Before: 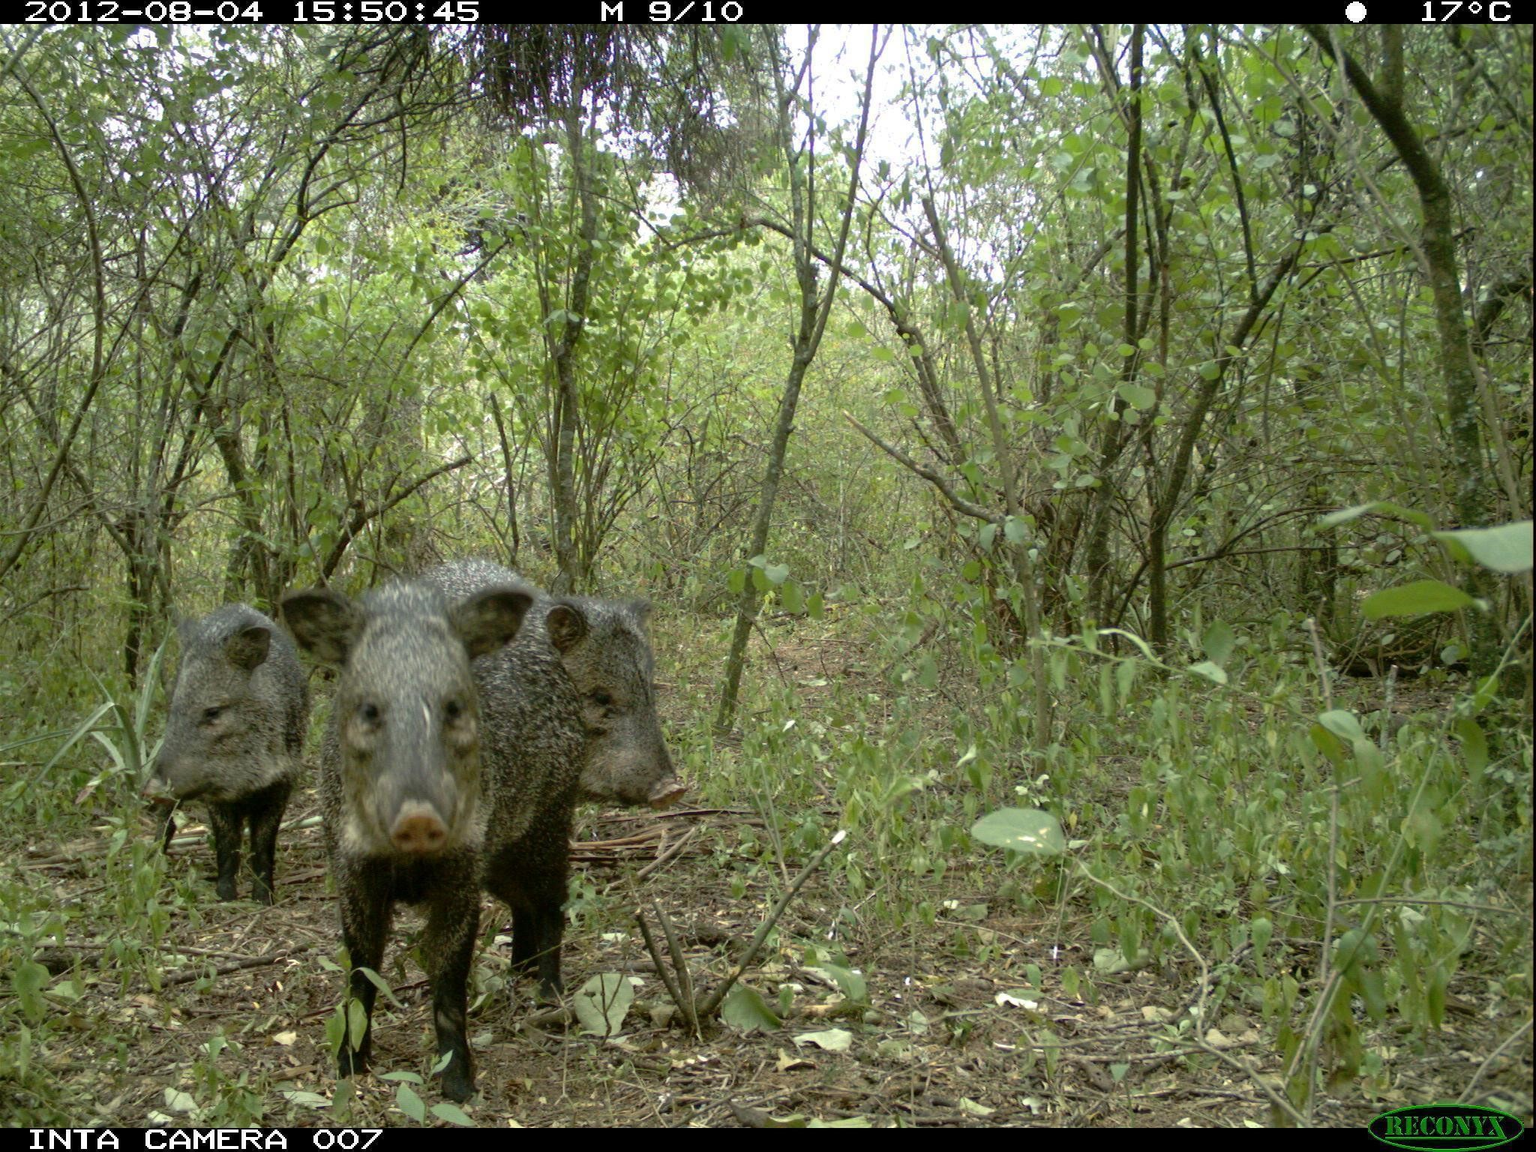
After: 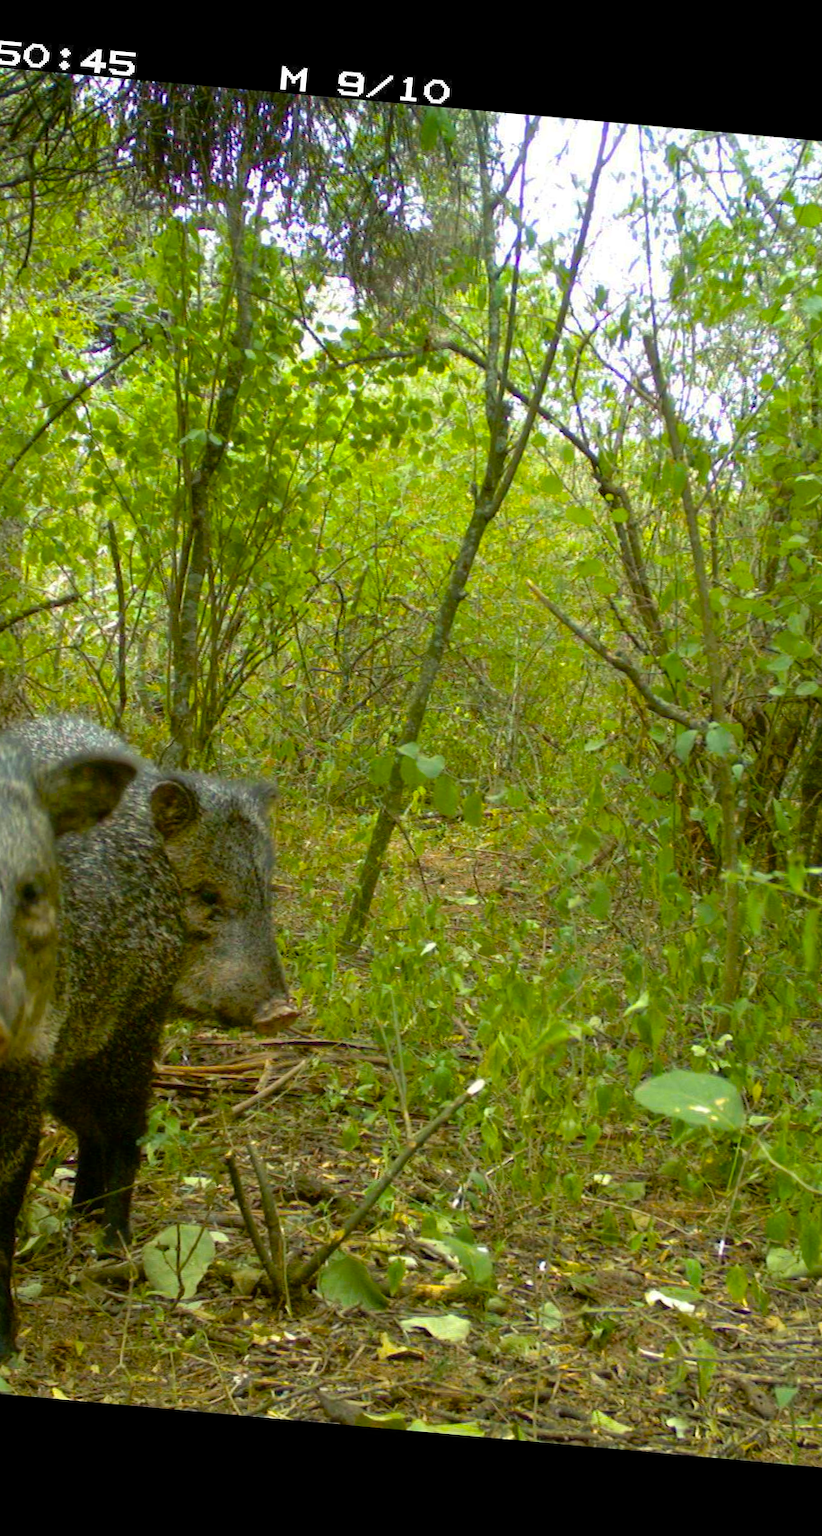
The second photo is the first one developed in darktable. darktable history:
color balance rgb: perceptual saturation grading › global saturation 100%
crop: left 28.583%, right 29.231%
rotate and perspective: rotation 5.12°, automatic cropping off
